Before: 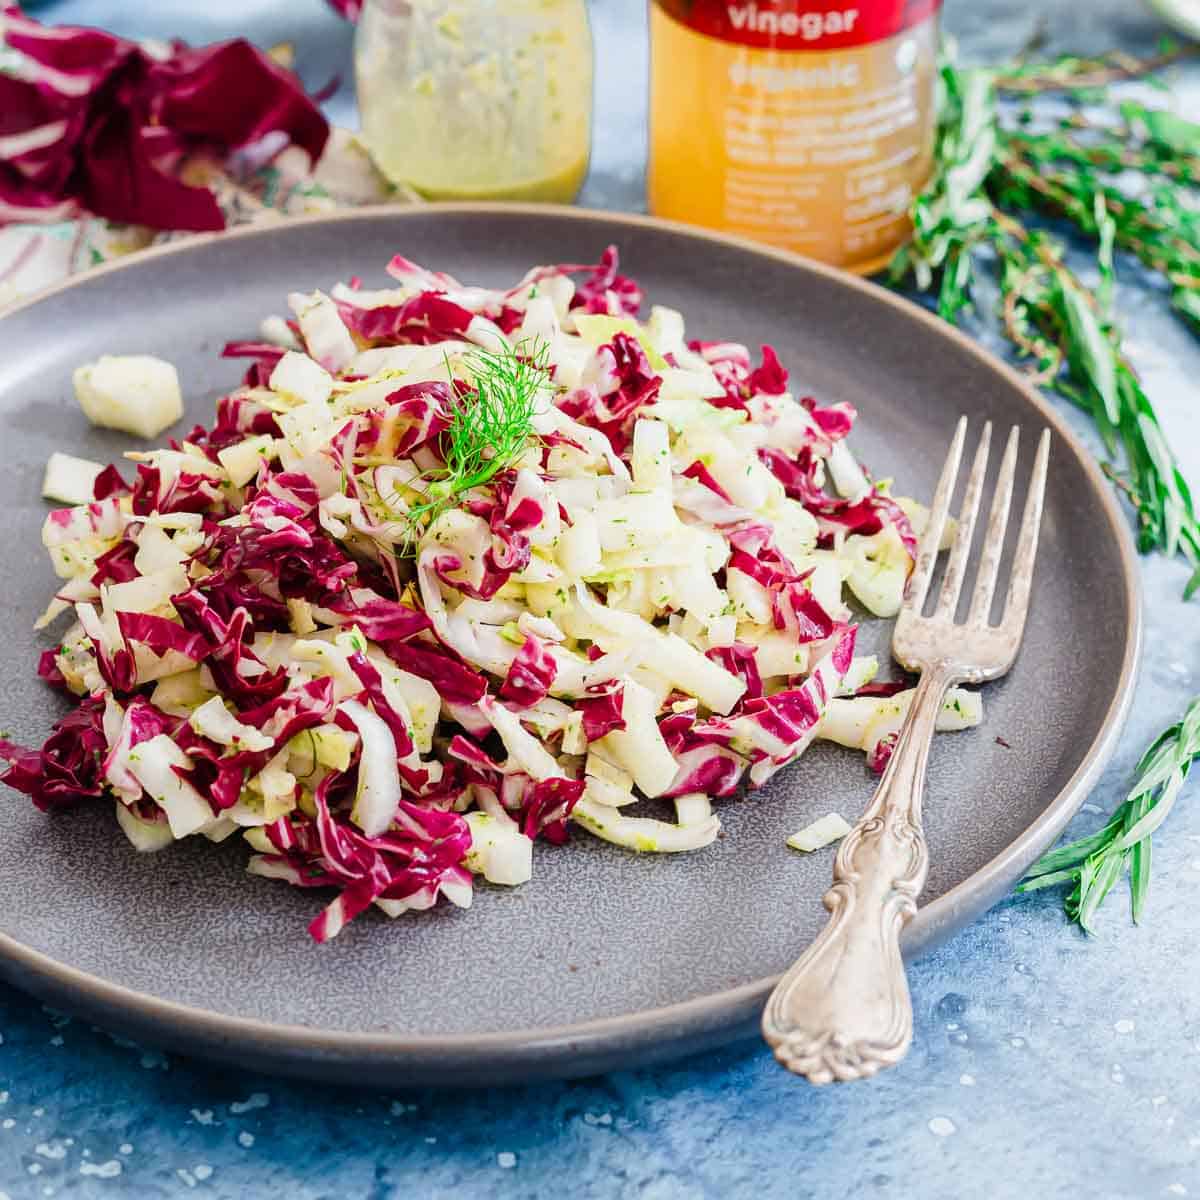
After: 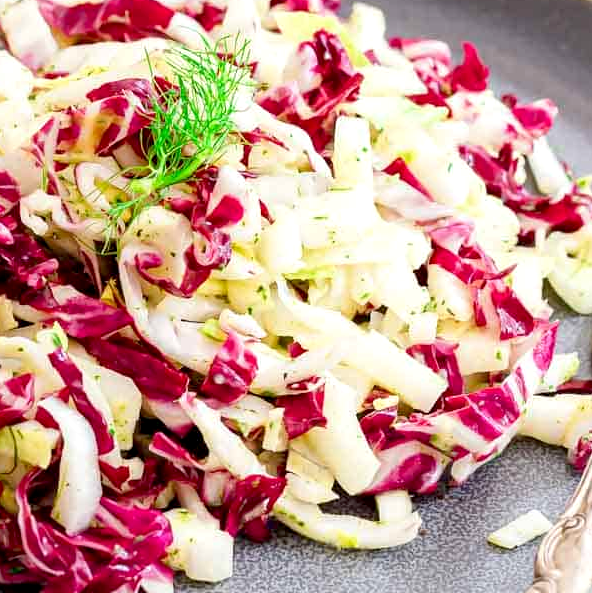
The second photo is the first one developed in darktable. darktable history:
exposure: black level correction 0.005, exposure 0.275 EV, compensate highlight preservation false
crop: left 24.994%, top 25.277%, right 25.41%, bottom 25.299%
